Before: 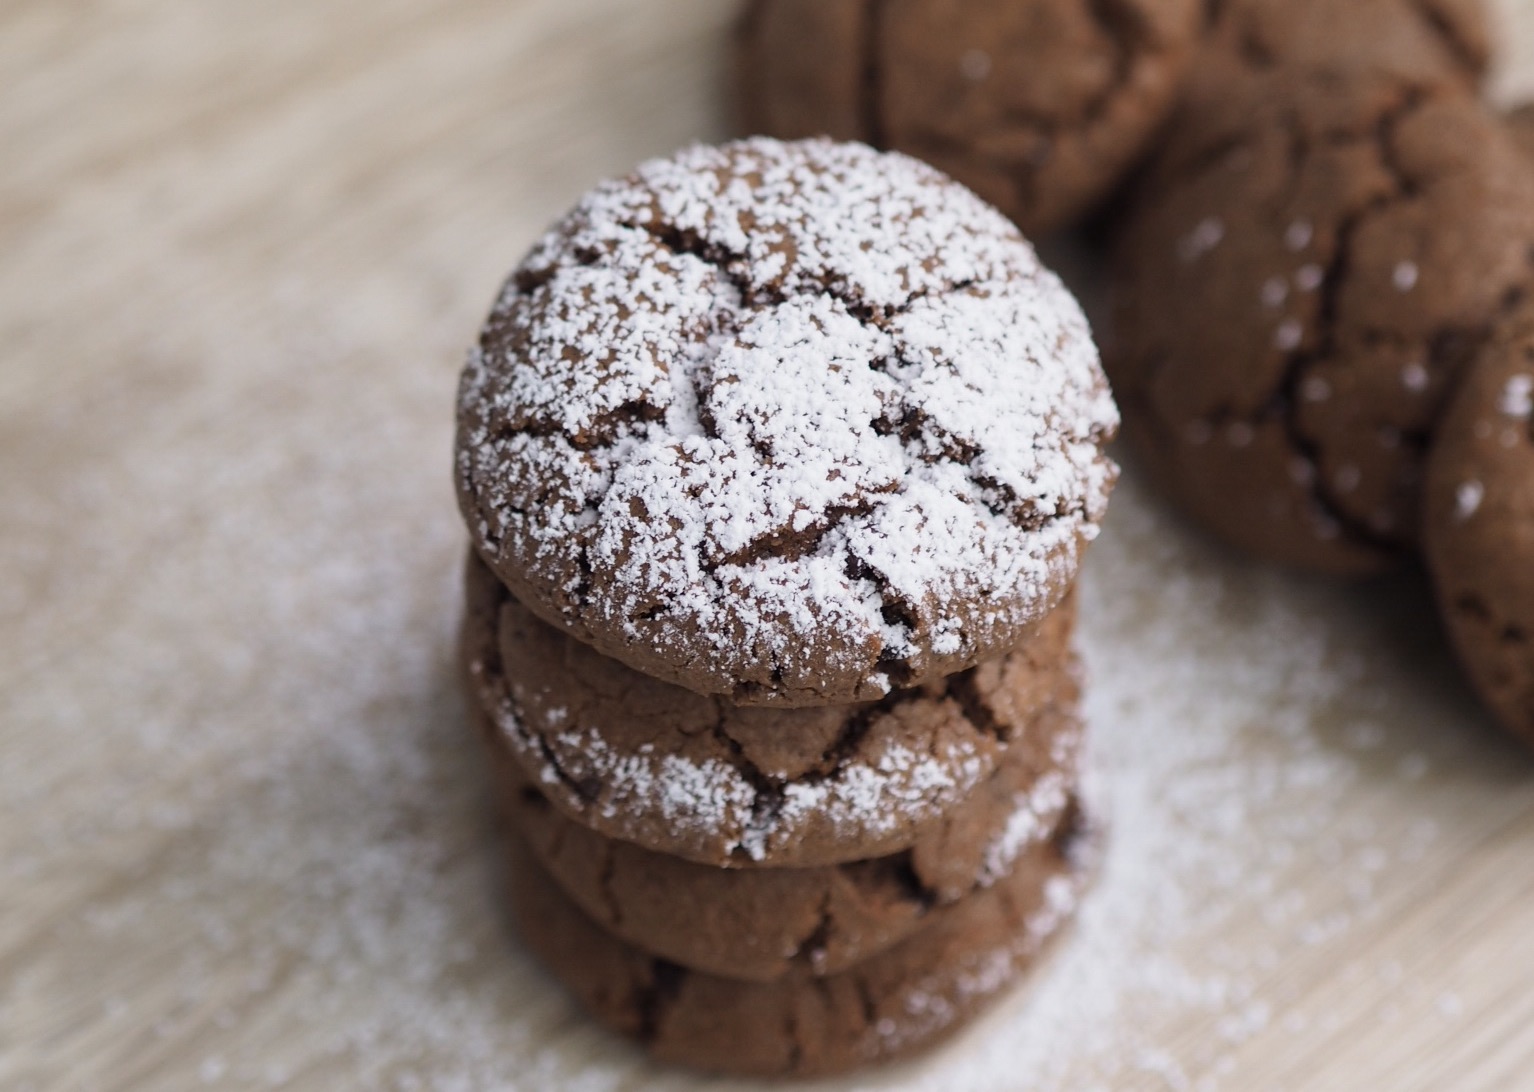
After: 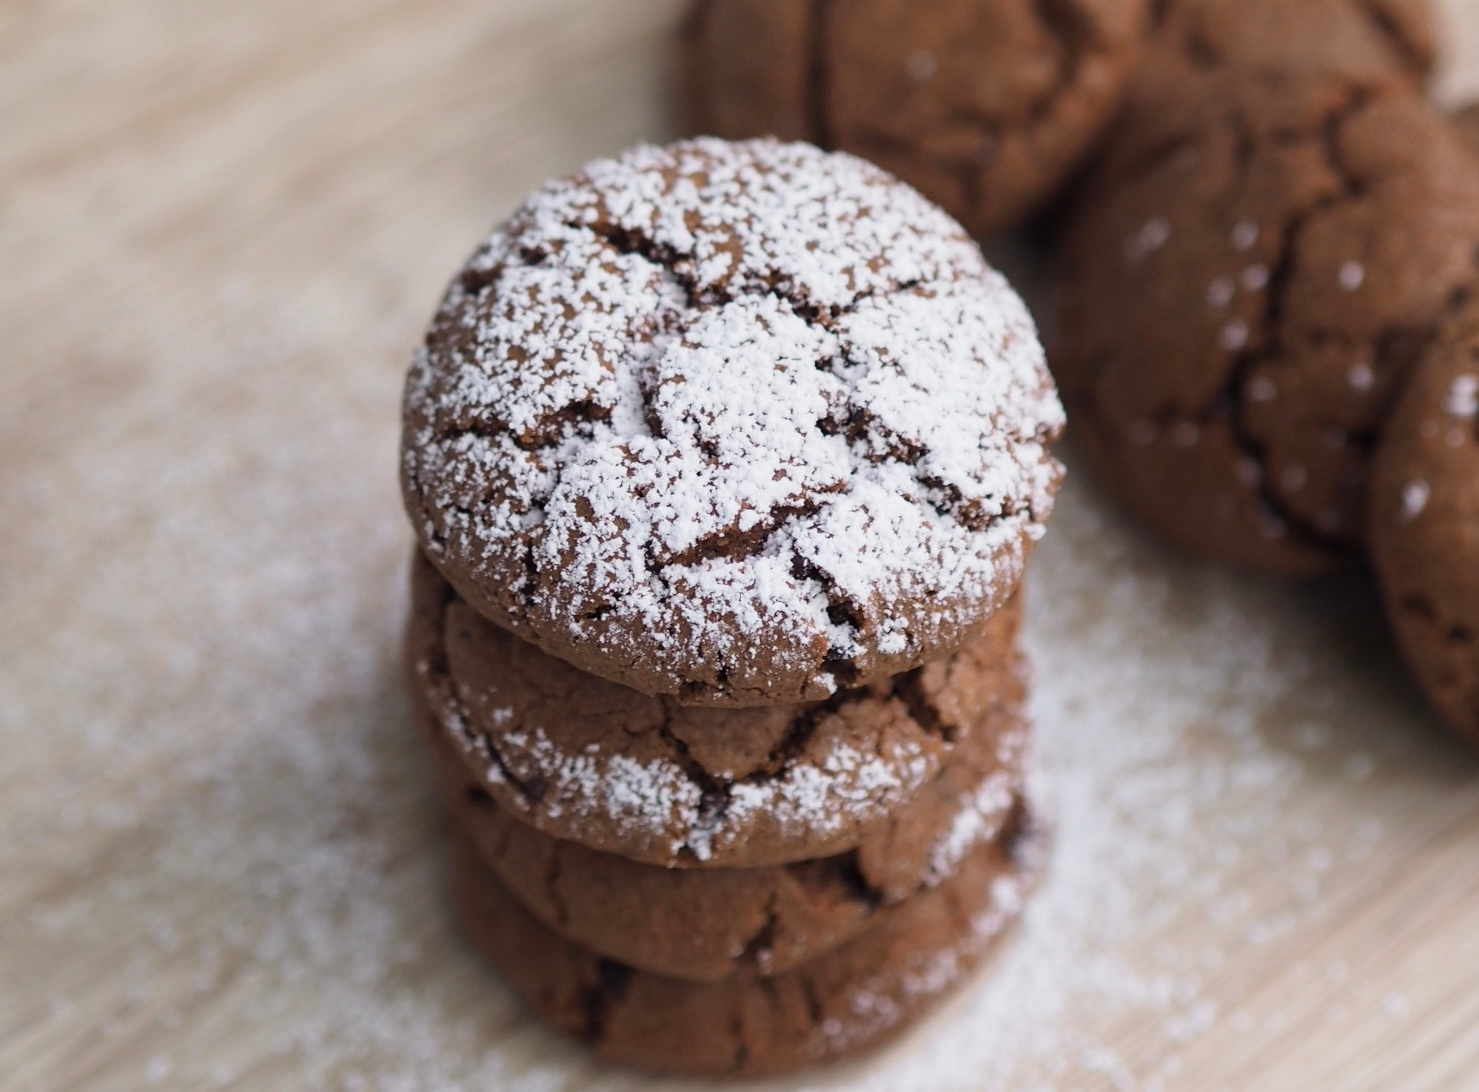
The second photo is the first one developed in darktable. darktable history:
crop and rotate: left 3.536%
